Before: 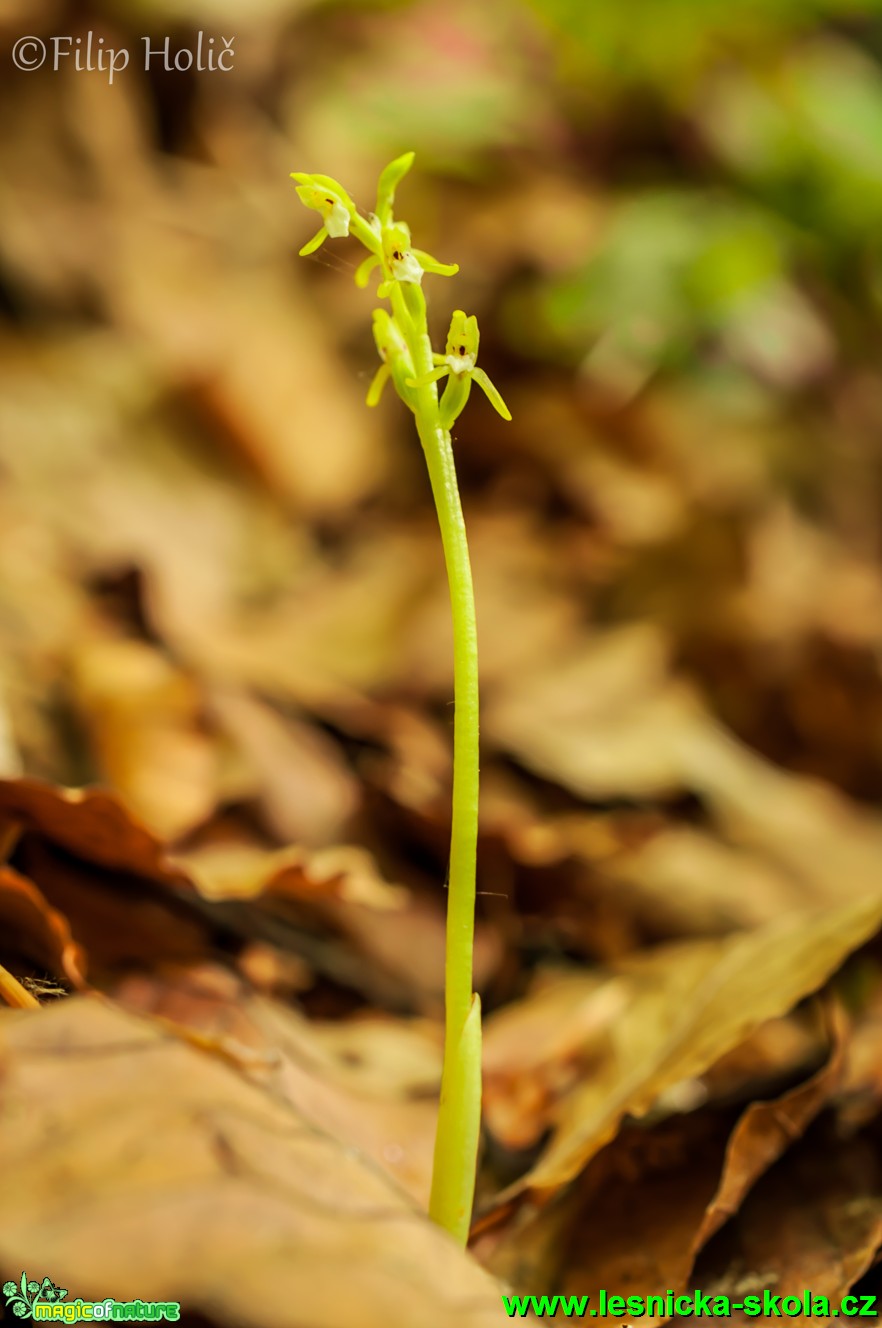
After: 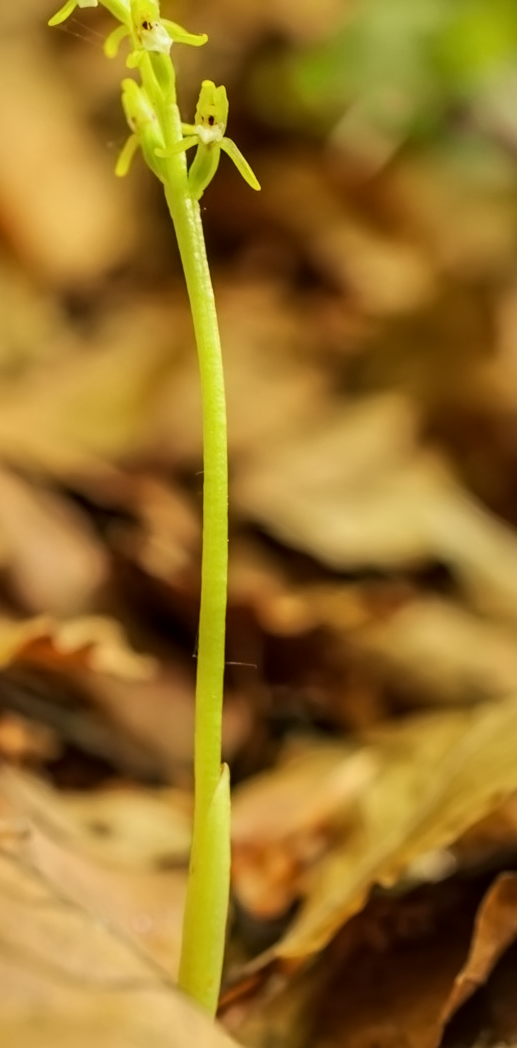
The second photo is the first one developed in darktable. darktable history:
crop and rotate: left 28.571%, top 17.429%, right 12.731%, bottom 3.64%
contrast equalizer: octaves 7, y [[0.5 ×6], [0.5 ×6], [0.5 ×6], [0 ×6], [0, 0.039, 0.251, 0.29, 0.293, 0.292]]
exposure: compensate highlight preservation false
